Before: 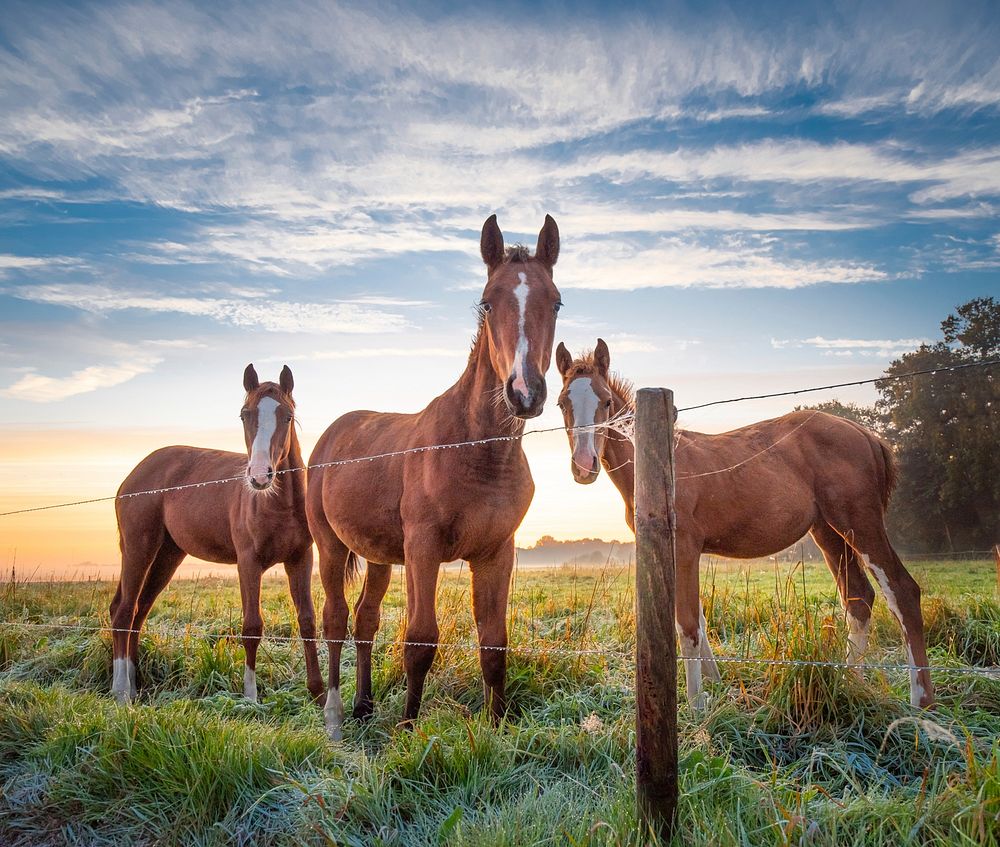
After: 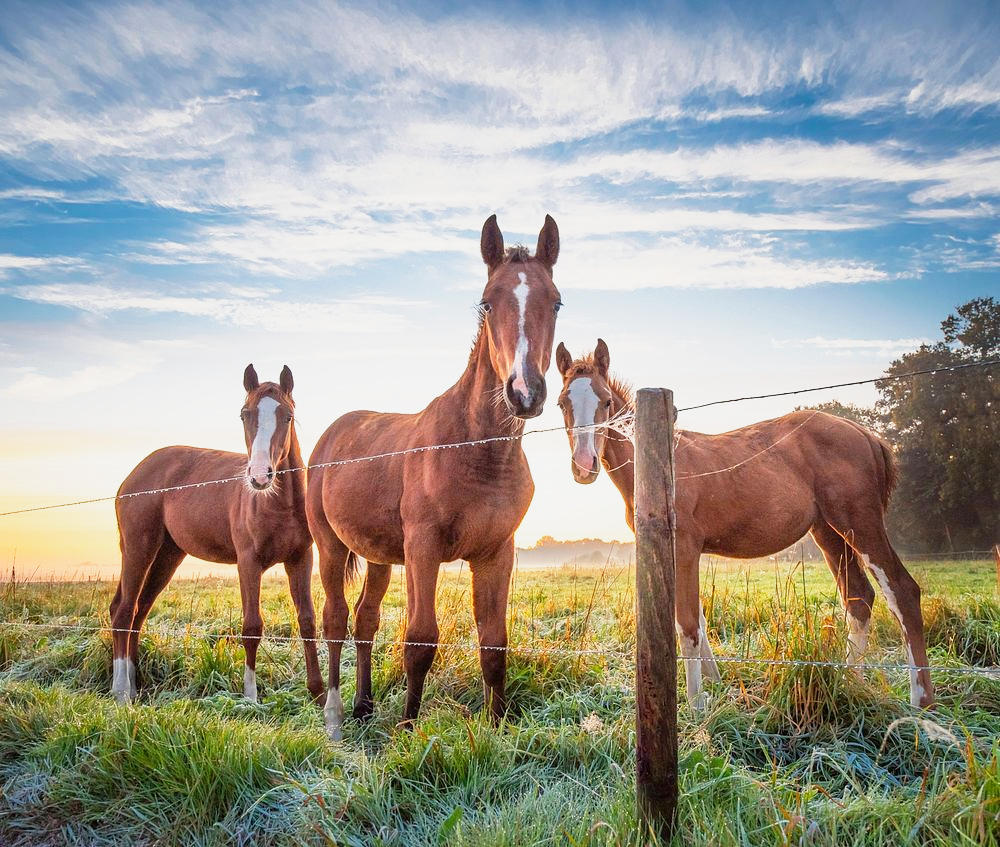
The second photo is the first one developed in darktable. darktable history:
levels: levels [0, 0.492, 0.984]
base curve: curves: ch0 [(0, 0) (0.088, 0.125) (0.176, 0.251) (0.354, 0.501) (0.613, 0.749) (1, 0.877)], preserve colors none
